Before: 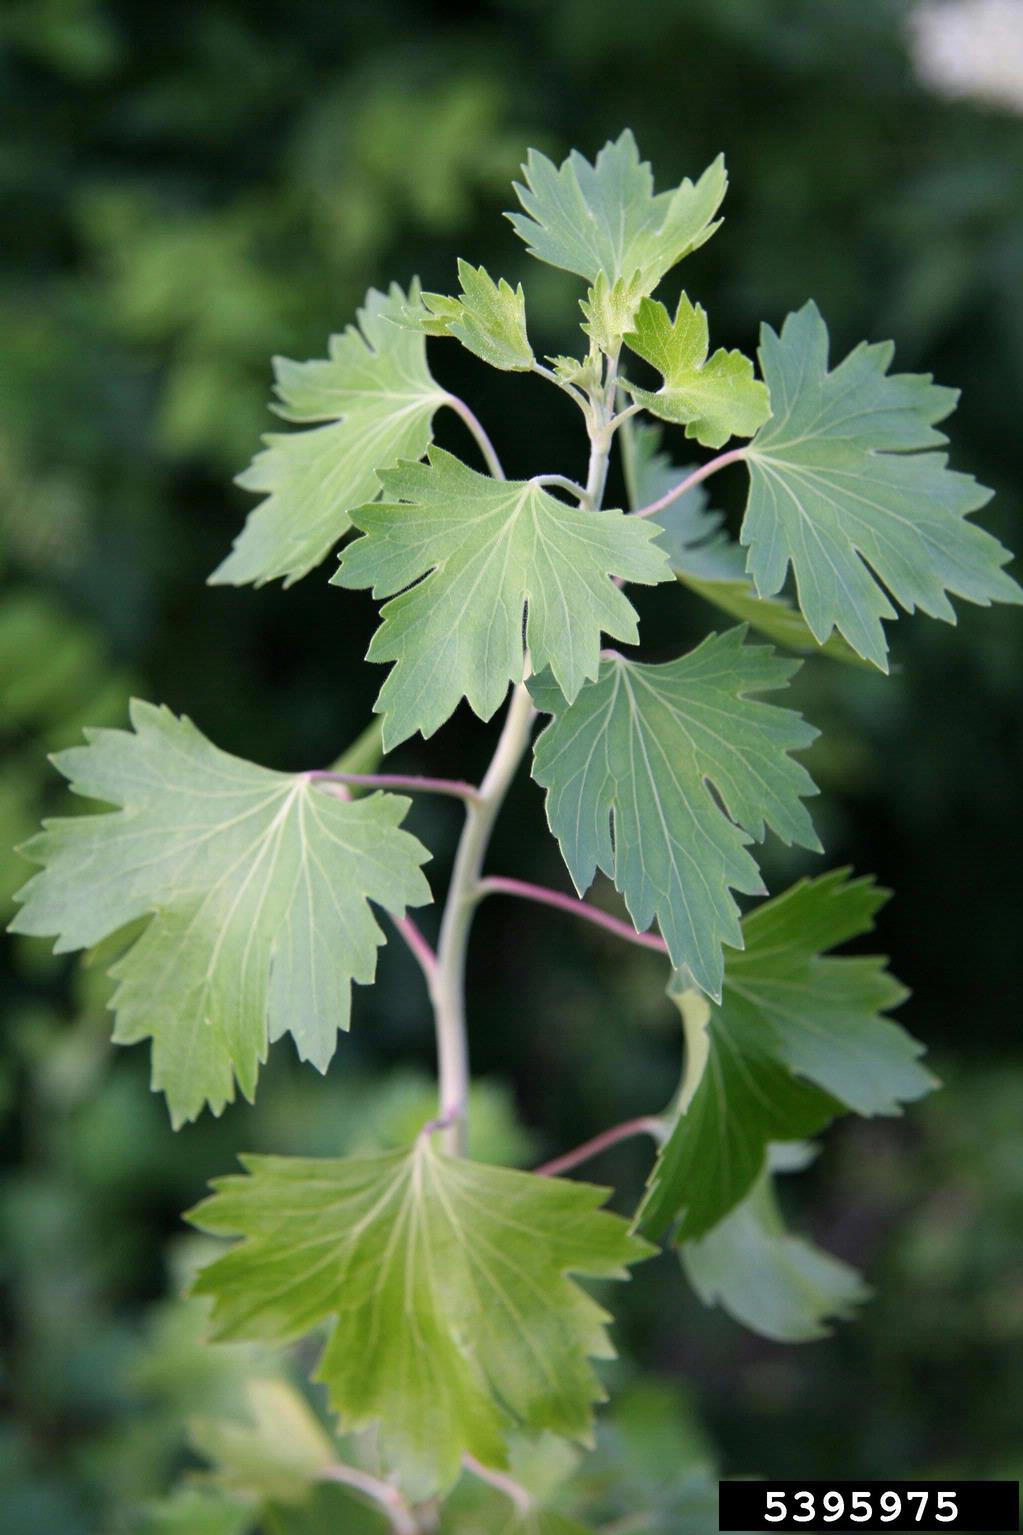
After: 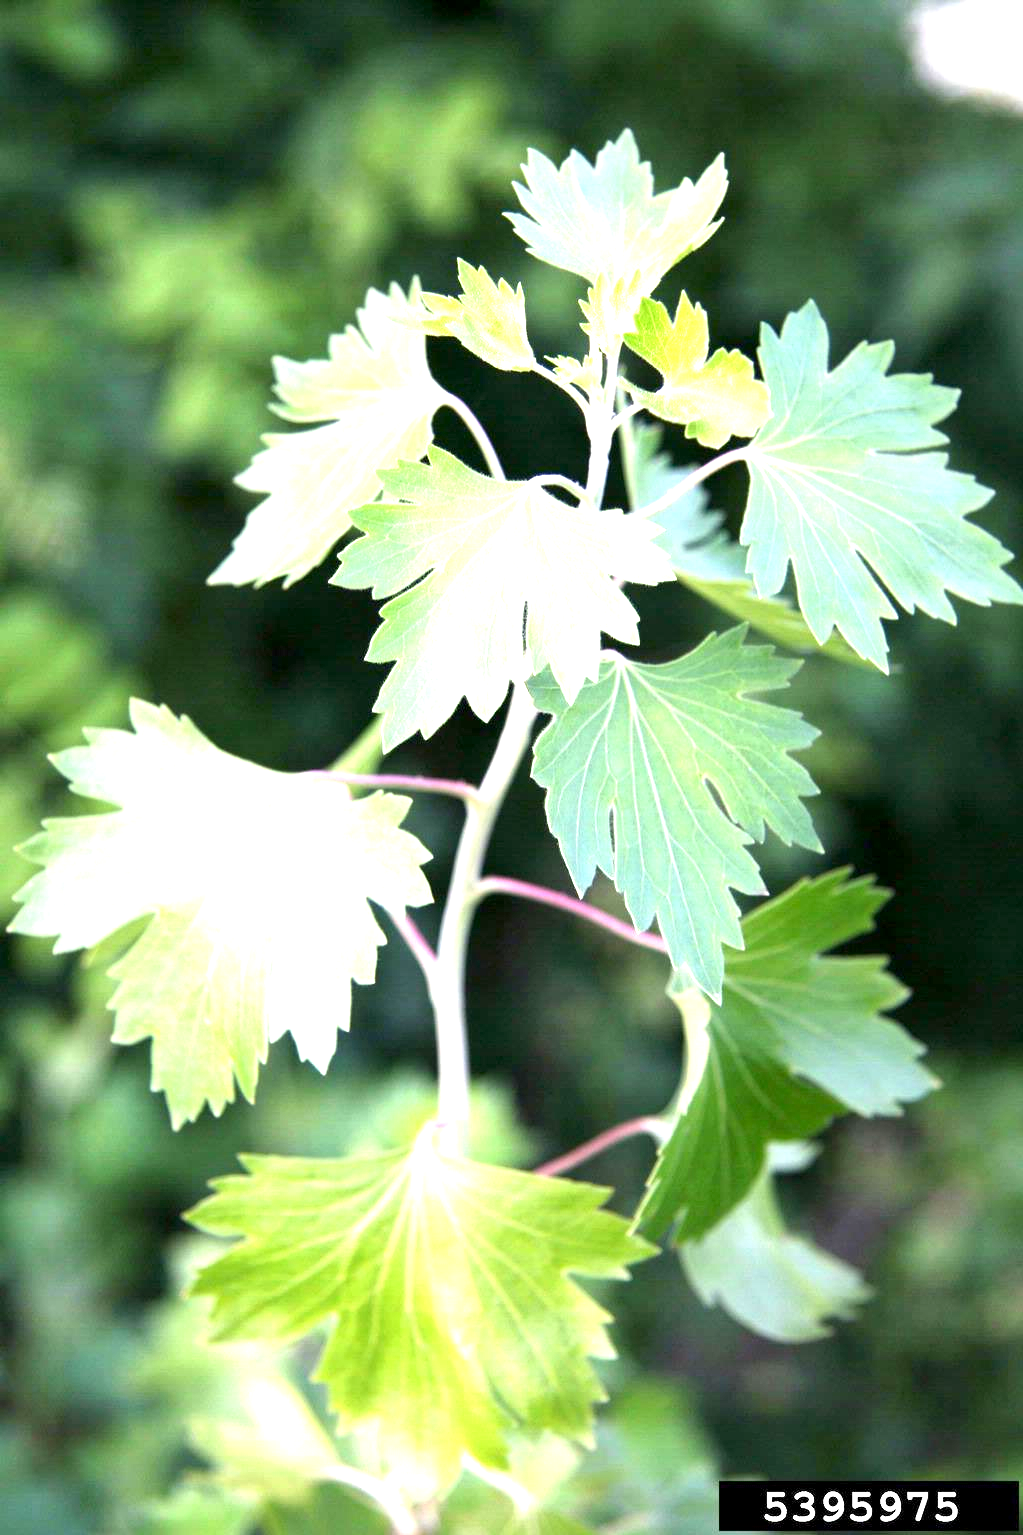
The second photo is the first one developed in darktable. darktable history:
exposure: black level correction 0.001, exposure 1.719 EV, compensate exposure bias true, compensate highlight preservation false
